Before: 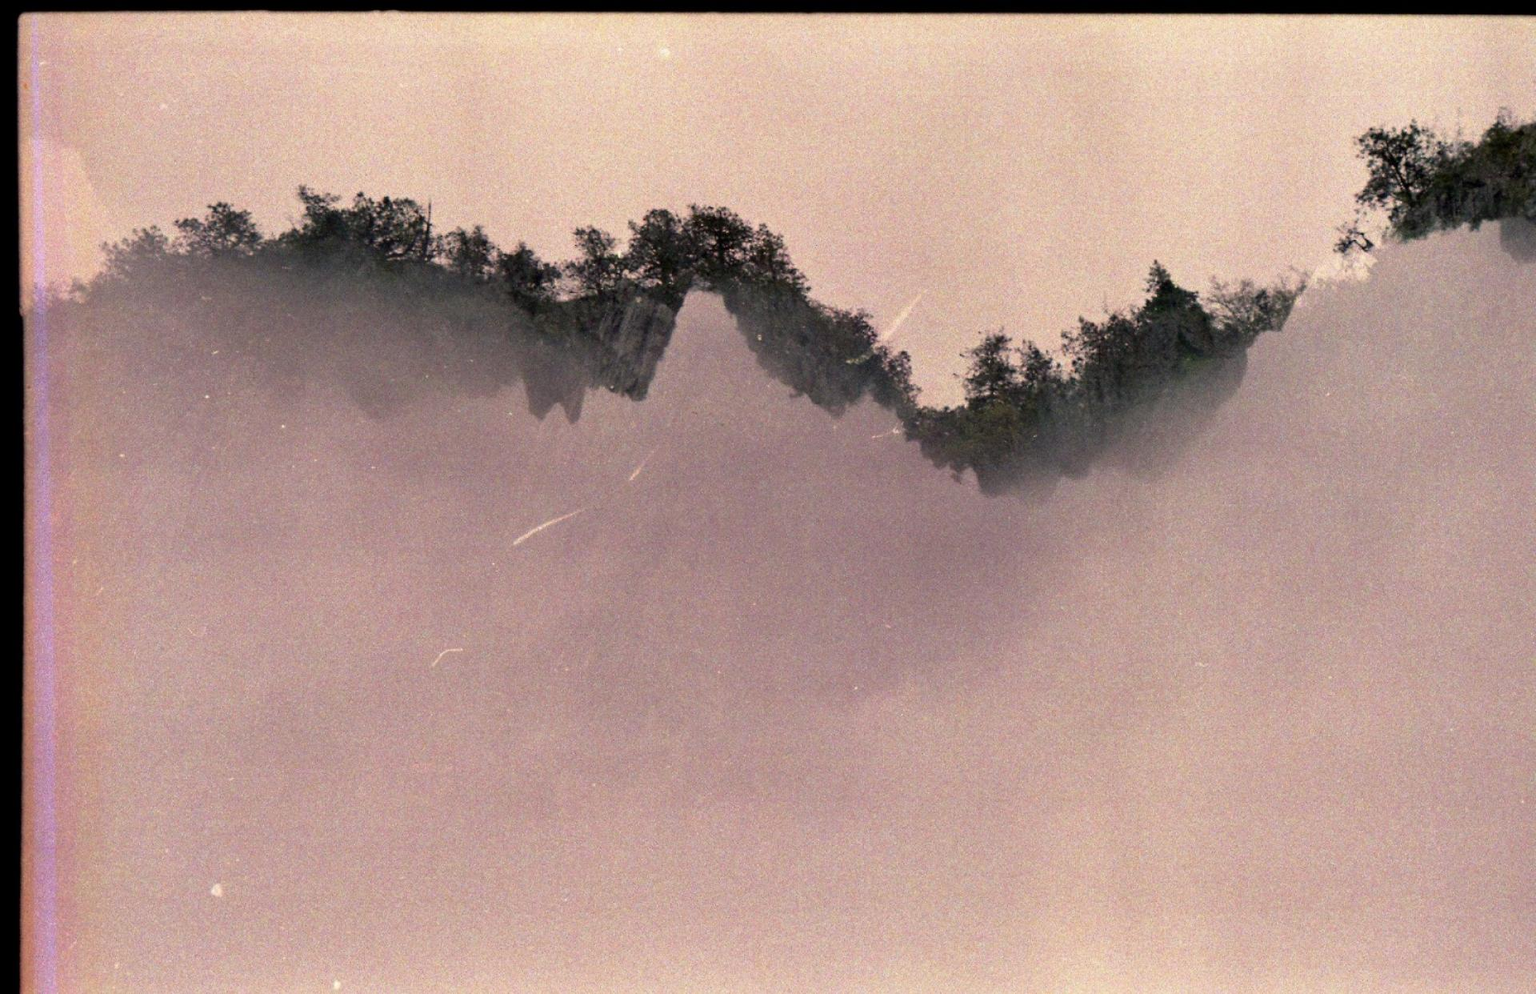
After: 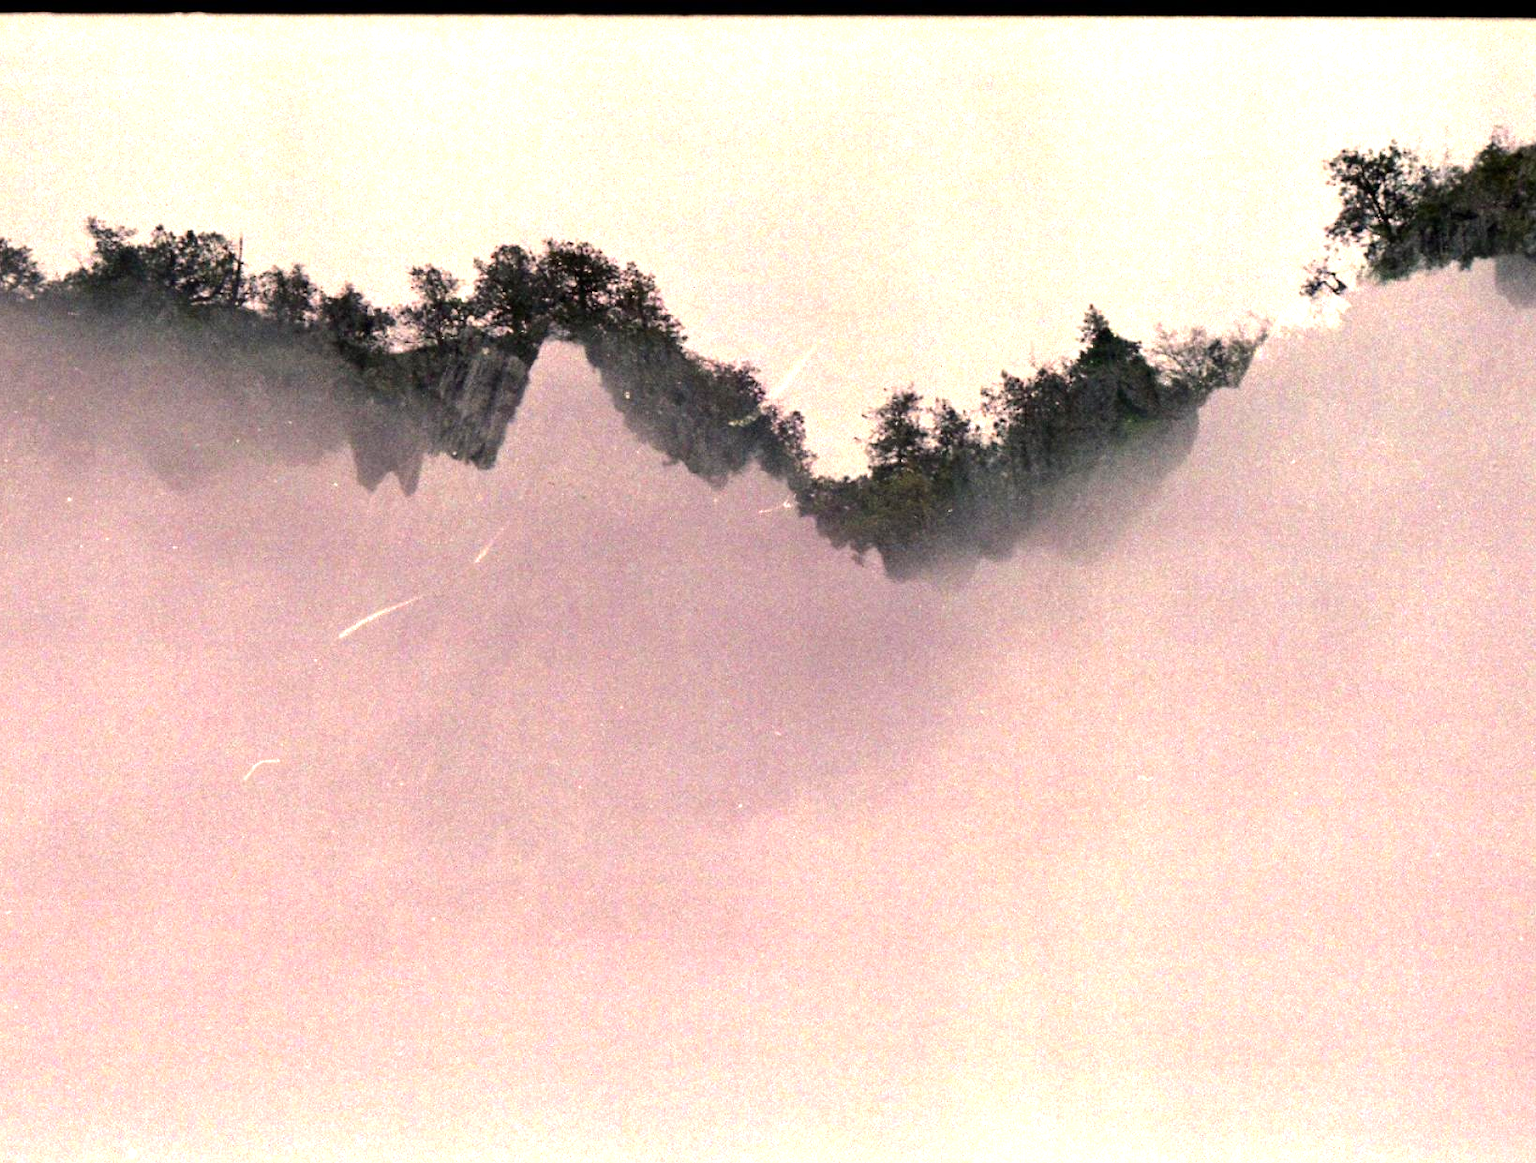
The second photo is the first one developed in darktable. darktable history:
contrast brightness saturation: saturation 0.13
crop and rotate: left 14.584%
tone equalizer: -8 EV -0.417 EV, -7 EV -0.389 EV, -6 EV -0.333 EV, -5 EV -0.222 EV, -3 EV 0.222 EV, -2 EV 0.333 EV, -1 EV 0.389 EV, +0 EV 0.417 EV, edges refinement/feathering 500, mask exposure compensation -1.25 EV, preserve details no
exposure: exposure 0.6 EV, compensate highlight preservation false
